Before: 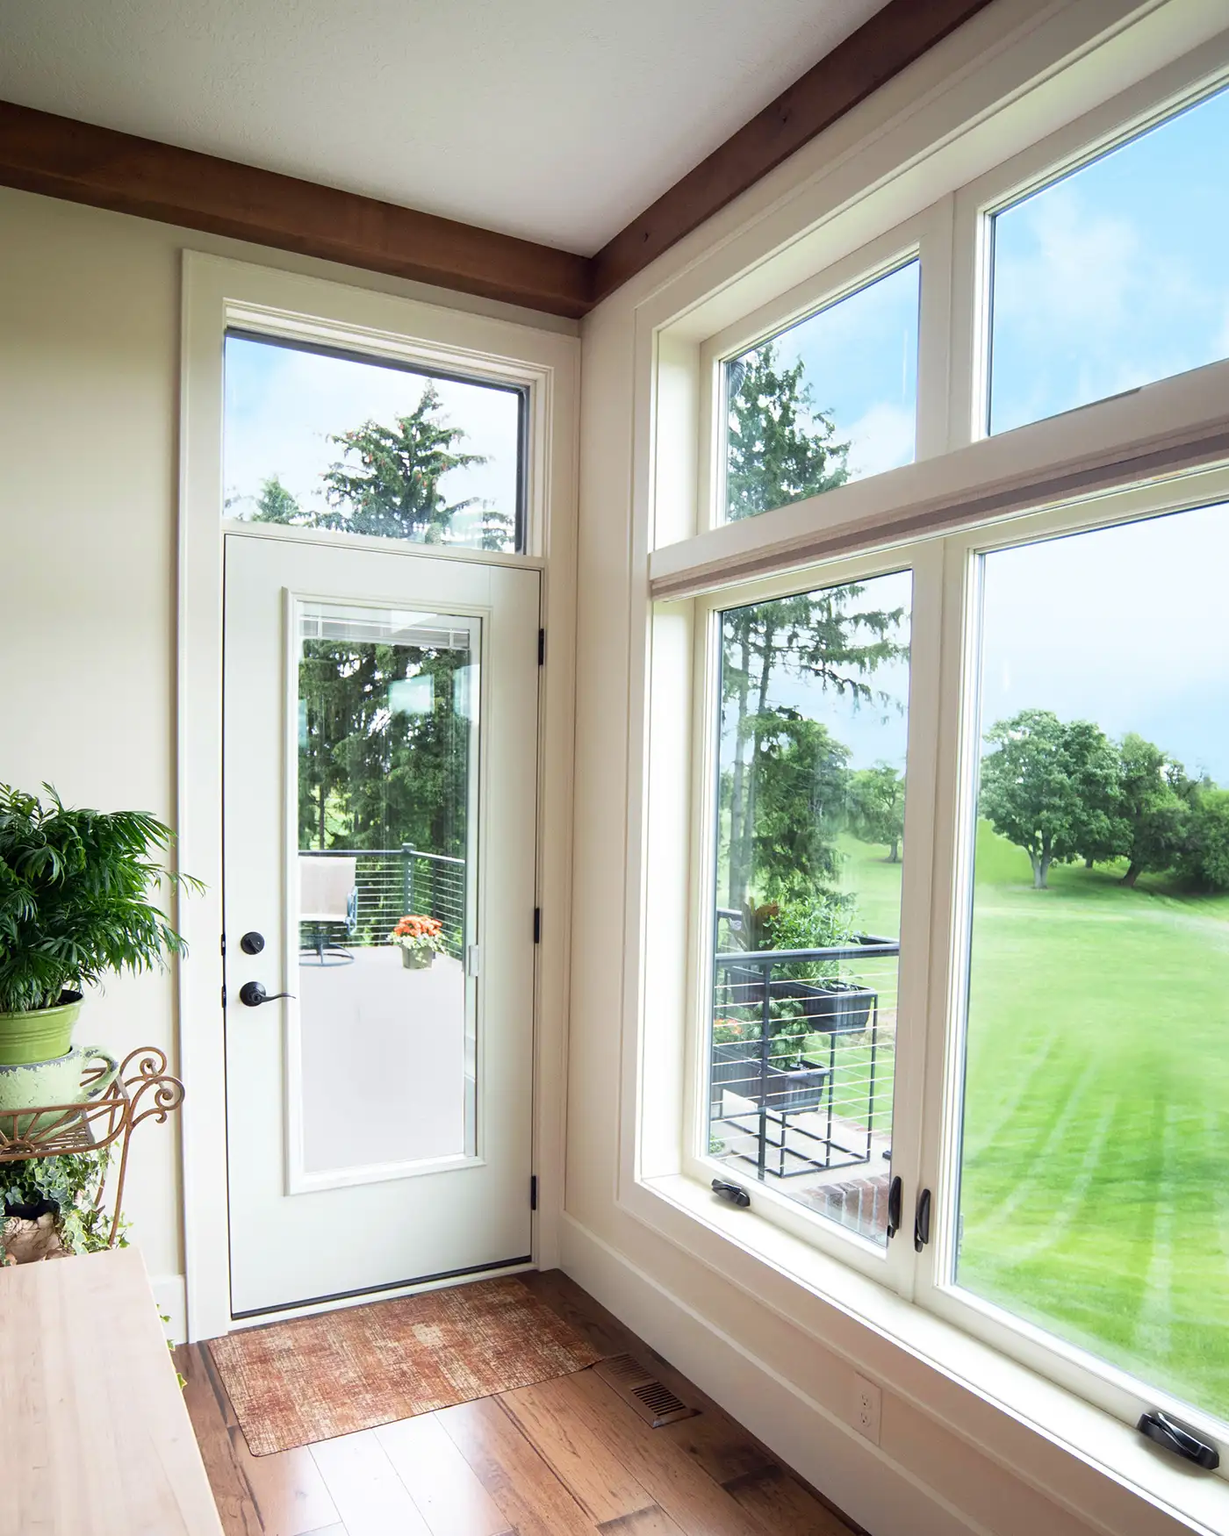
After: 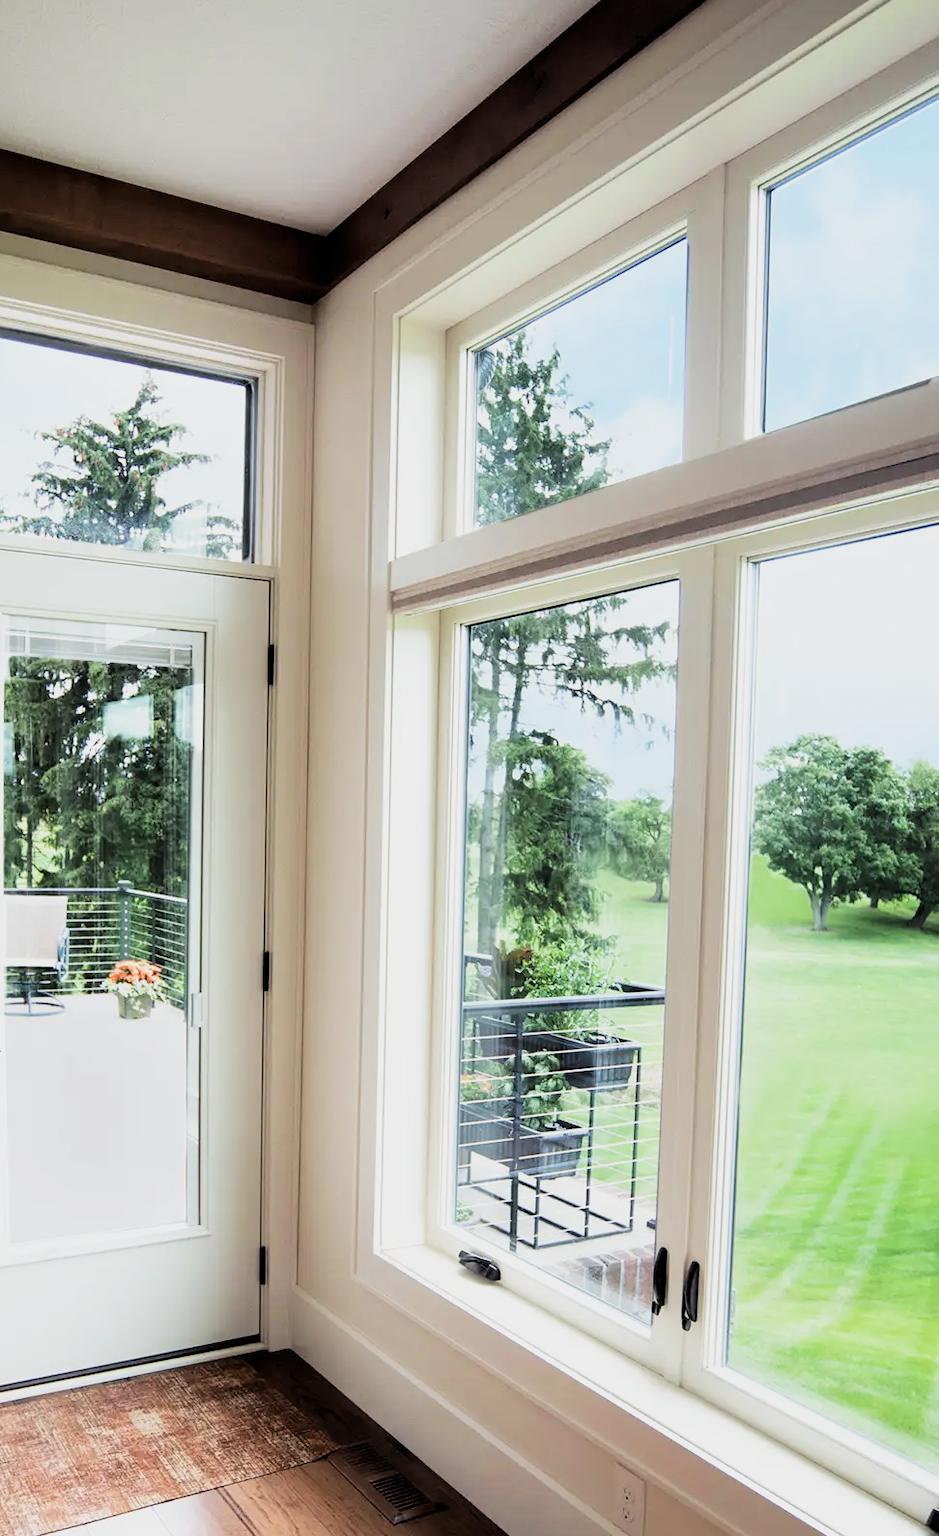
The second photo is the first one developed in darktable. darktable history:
filmic rgb: black relative exposure -5 EV, white relative exposure 3.5 EV, hardness 3.19, contrast 1.4, highlights saturation mix -50%
crop and rotate: left 24.034%, top 2.838%, right 6.406%, bottom 6.299%
